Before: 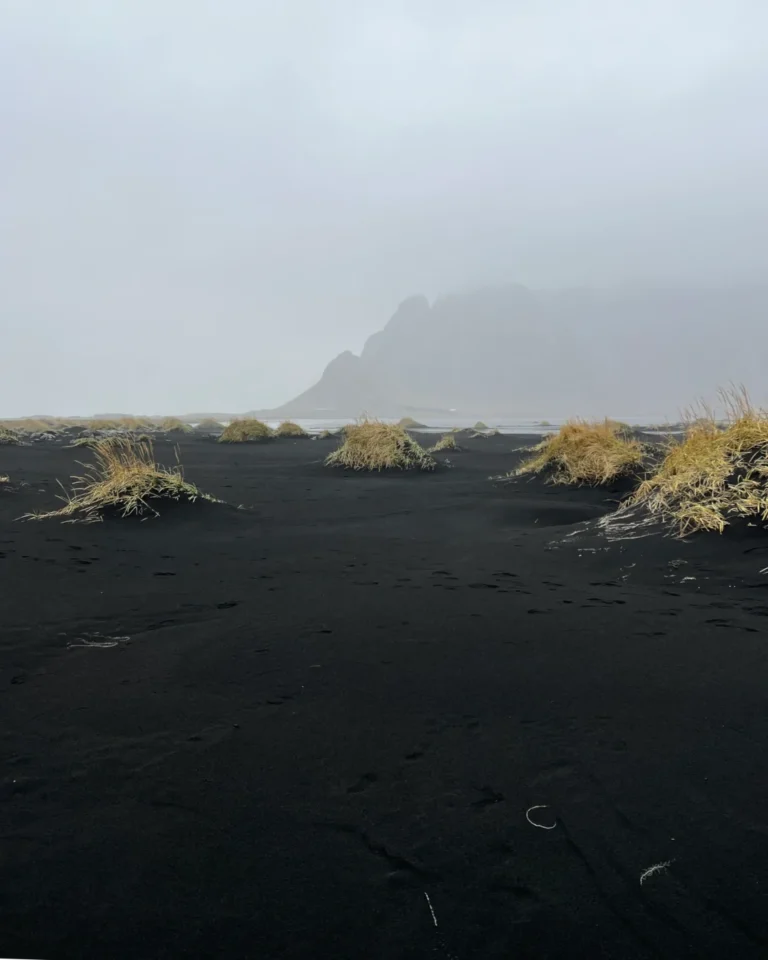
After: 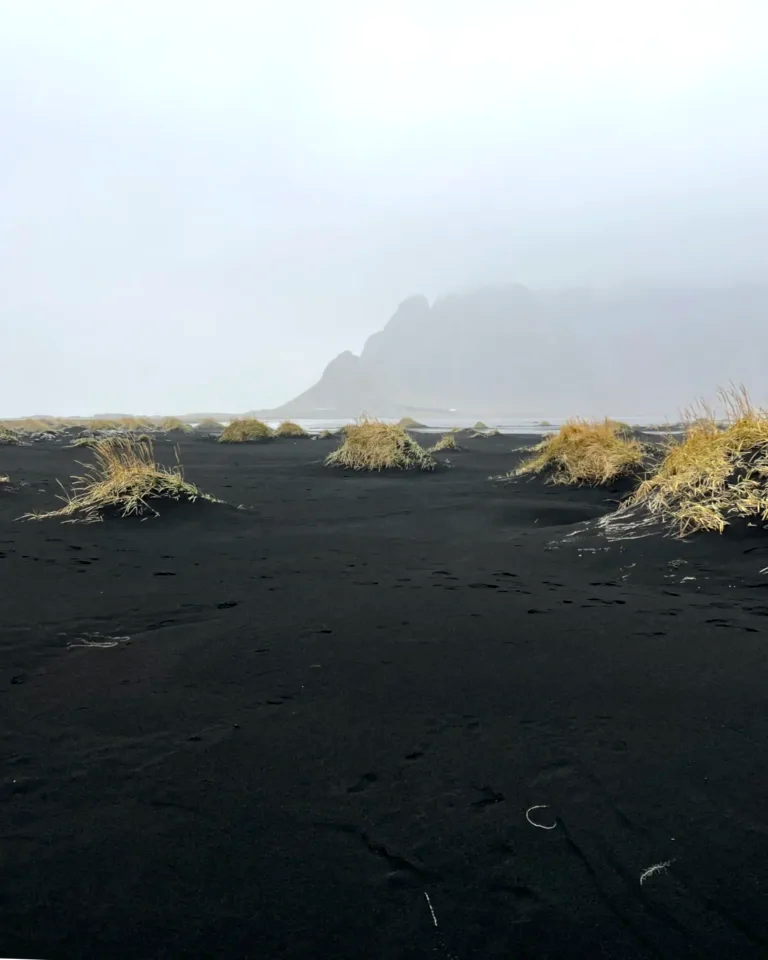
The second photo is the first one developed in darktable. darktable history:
tone equalizer: on, module defaults
exposure: black level correction 0.001, exposure 0.5 EV, compensate exposure bias true, compensate highlight preservation false
haze removal: compatibility mode true, adaptive false
